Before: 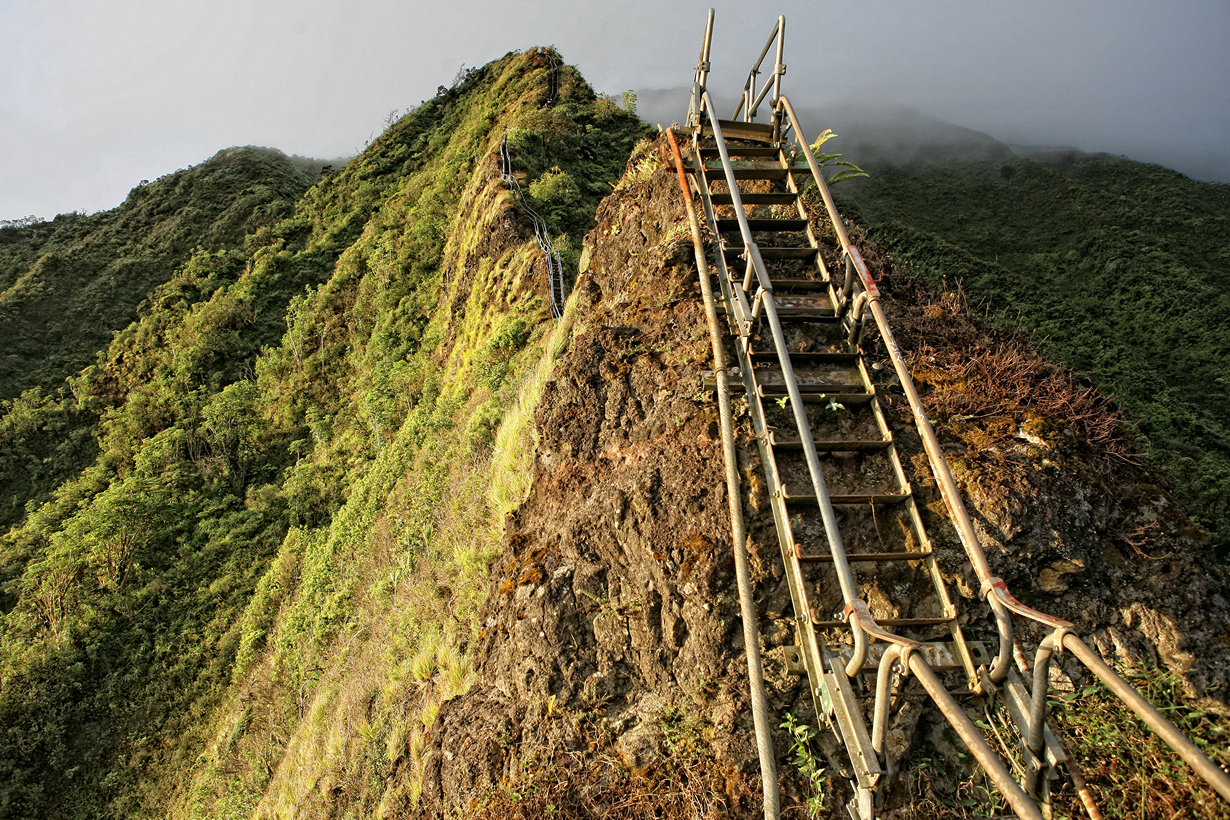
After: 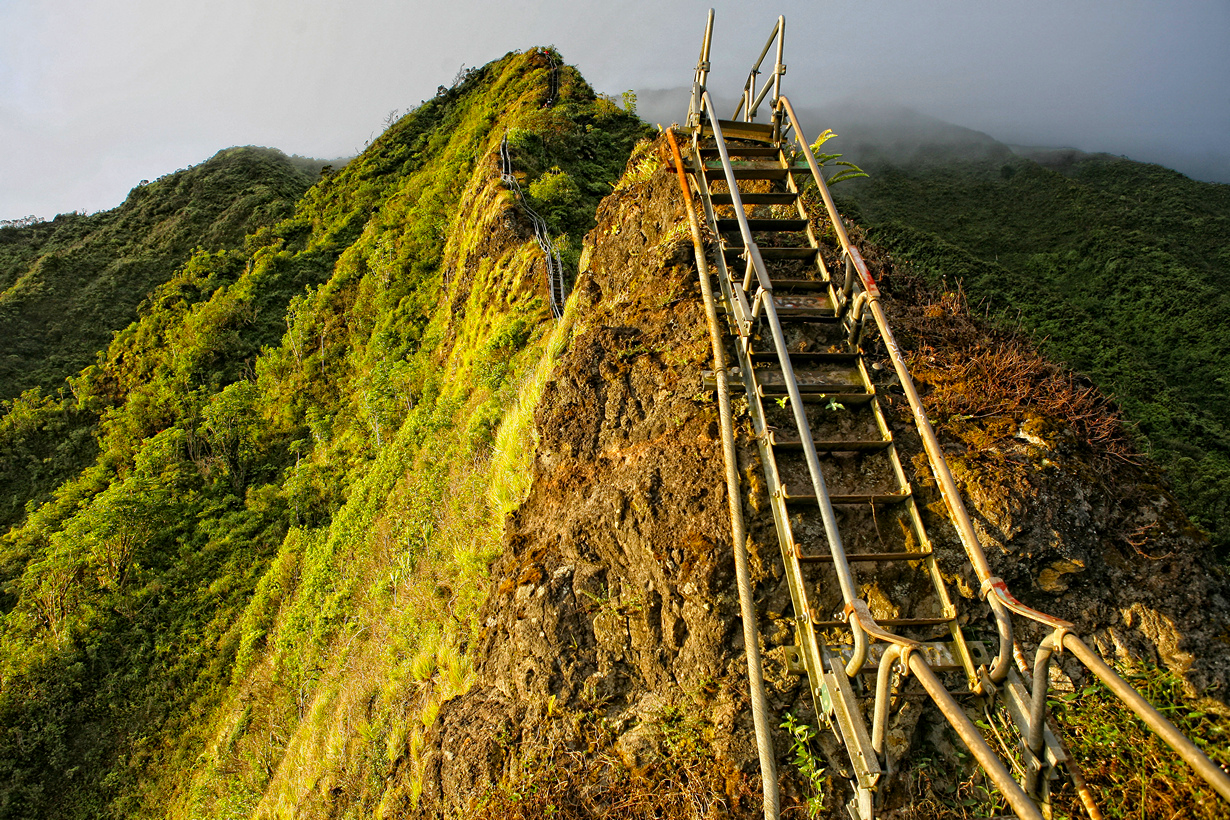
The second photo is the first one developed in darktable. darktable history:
color balance rgb: perceptual saturation grading › global saturation 29.401%, global vibrance 20%
